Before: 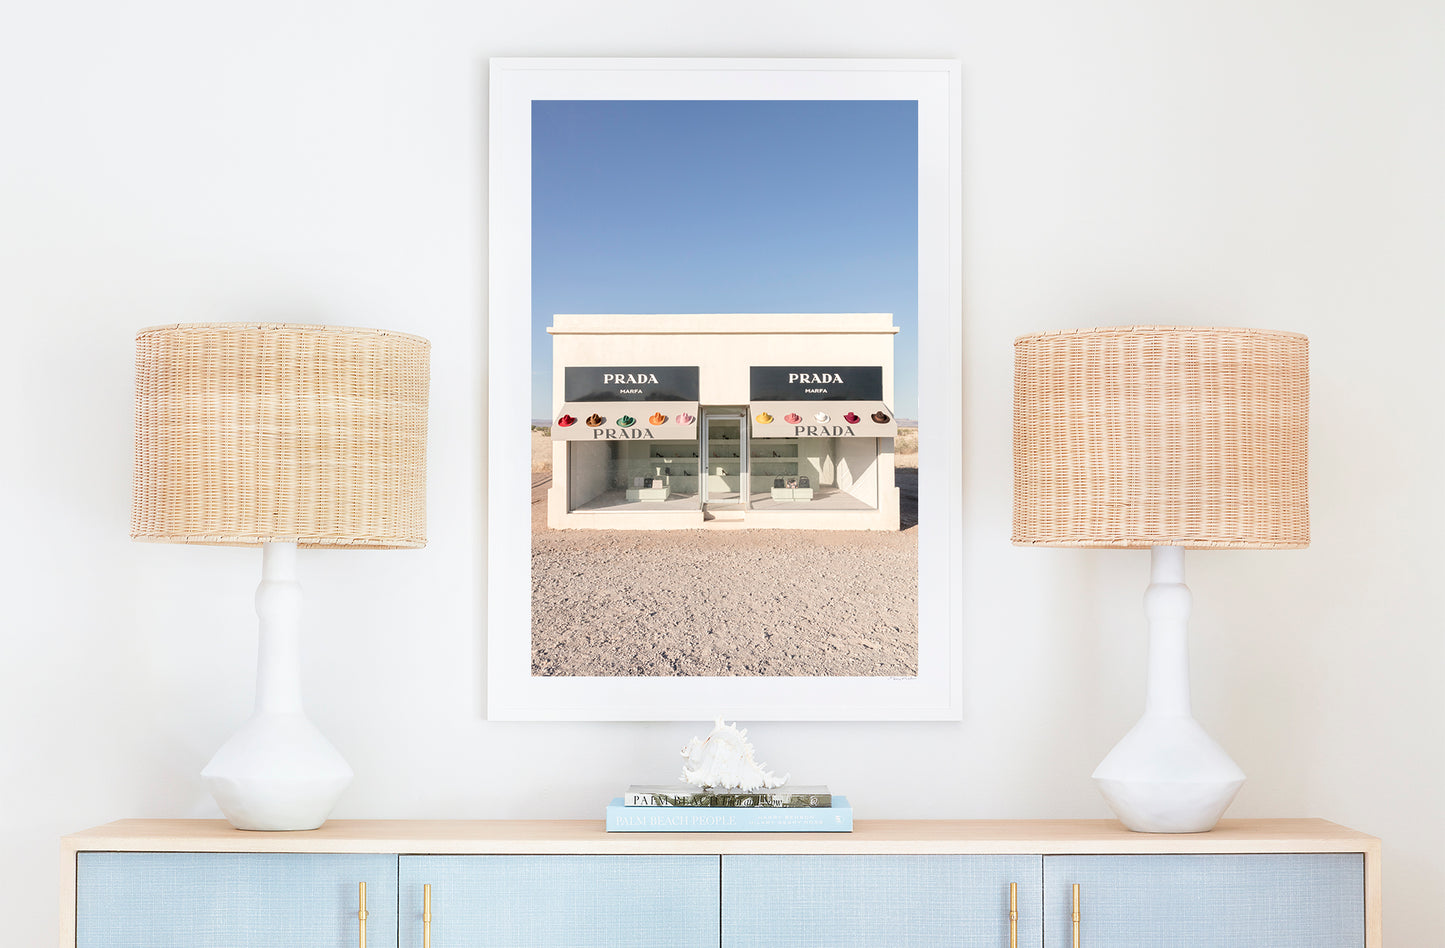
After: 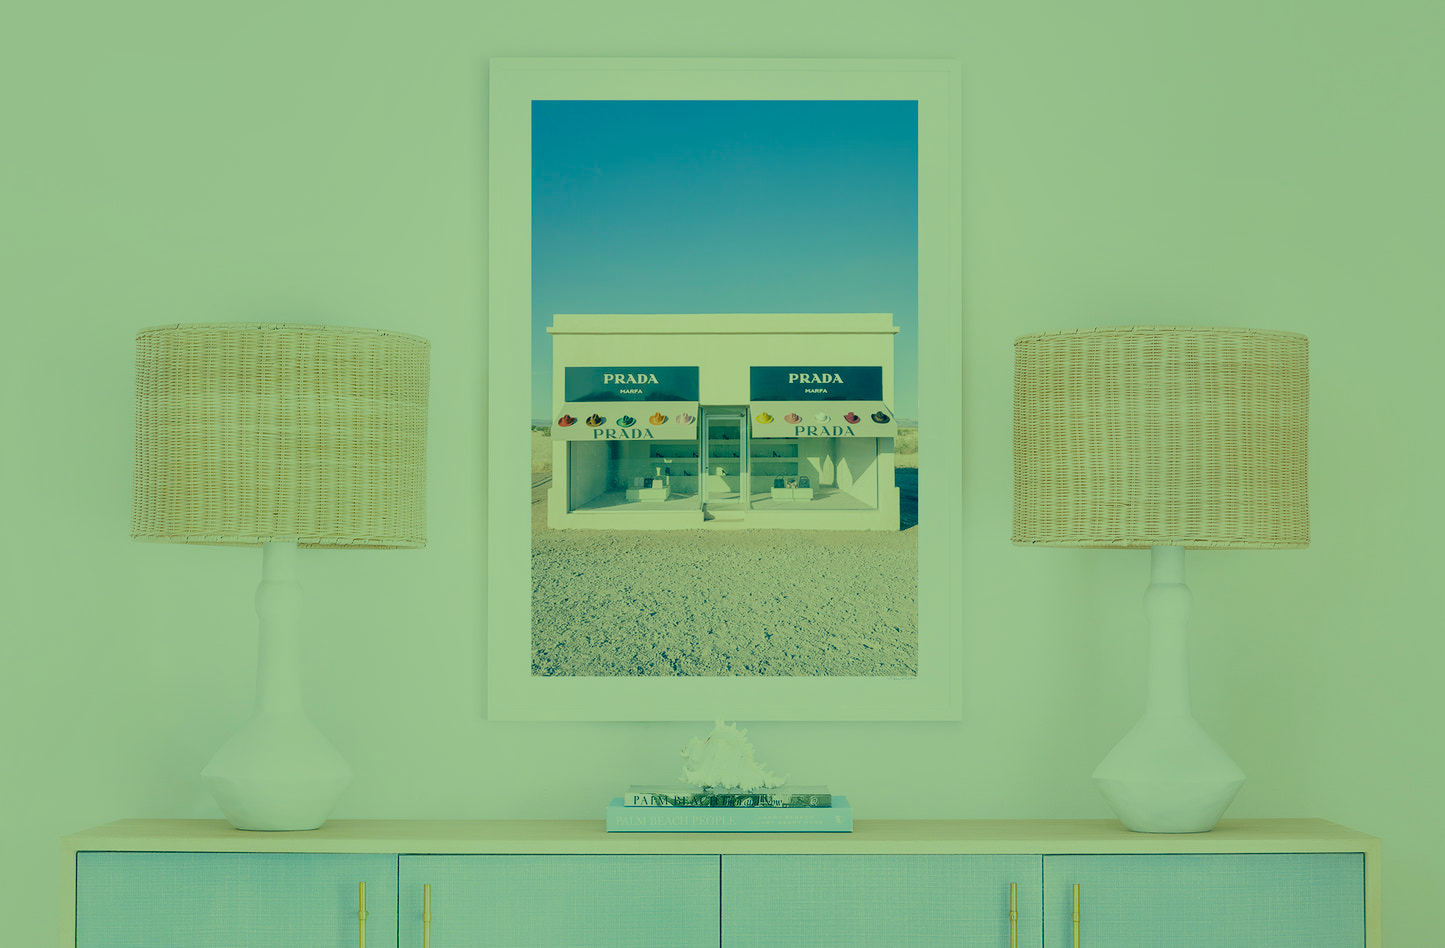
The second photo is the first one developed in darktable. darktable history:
color correction: highlights a* -16.19, highlights b* 39.87, shadows a* -39.49, shadows b* -25.55
shadows and highlights: on, module defaults
filmic rgb: black relative exposure -6.99 EV, white relative exposure 5.59 EV, hardness 2.86
